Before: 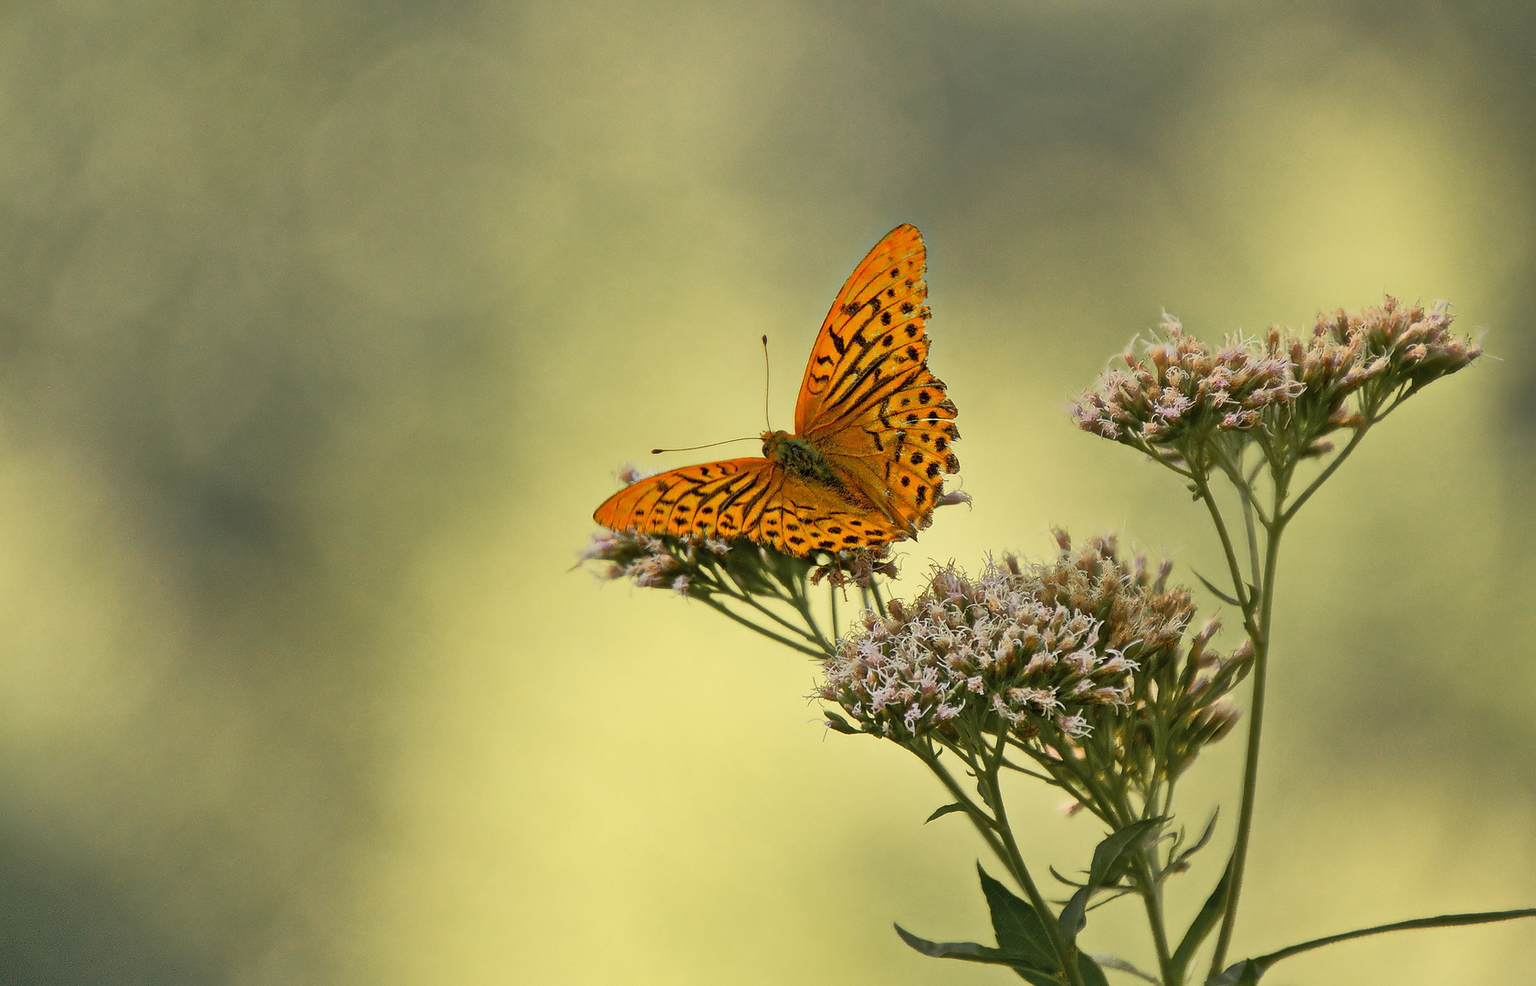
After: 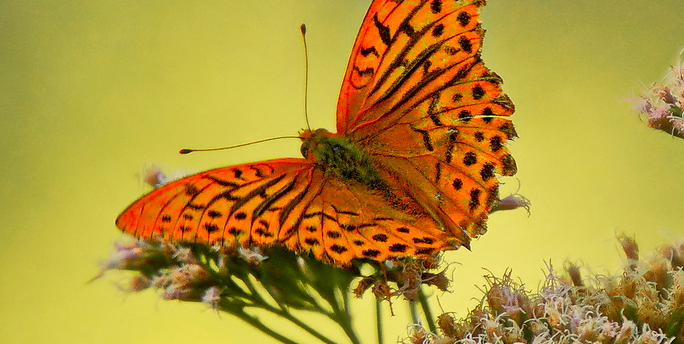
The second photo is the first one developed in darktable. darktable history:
contrast brightness saturation: saturation 0.493
color calibration: illuminant same as pipeline (D50), adaptation XYZ, x 0.346, y 0.359, temperature 5006.67 K, saturation algorithm version 1 (2020)
crop: left 31.783%, top 31.811%, right 27.548%, bottom 36.335%
